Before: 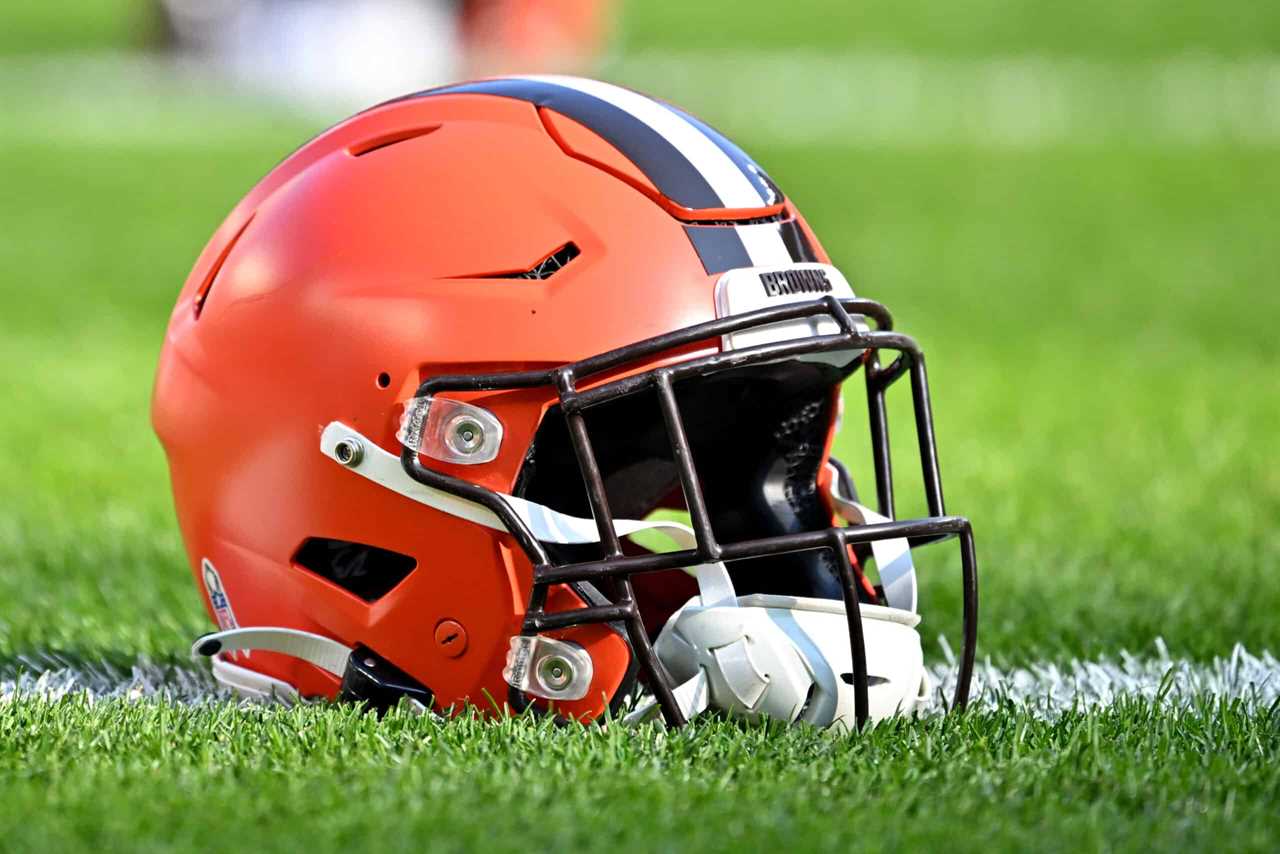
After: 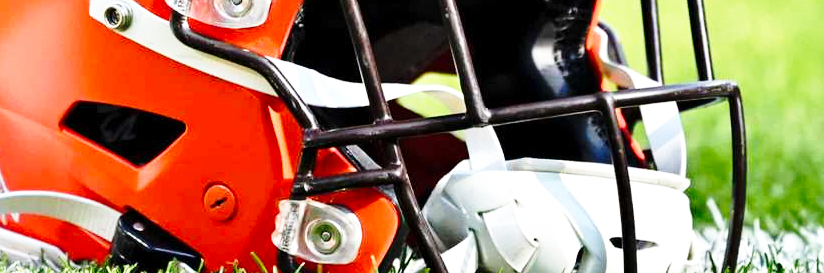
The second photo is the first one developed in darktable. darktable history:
base curve: curves: ch0 [(0, 0) (0.028, 0.03) (0.121, 0.232) (0.46, 0.748) (0.859, 0.968) (1, 1)], preserve colors none
crop: left 18.091%, top 51.13%, right 17.525%, bottom 16.85%
exposure: exposure 0.161 EV, compensate highlight preservation false
